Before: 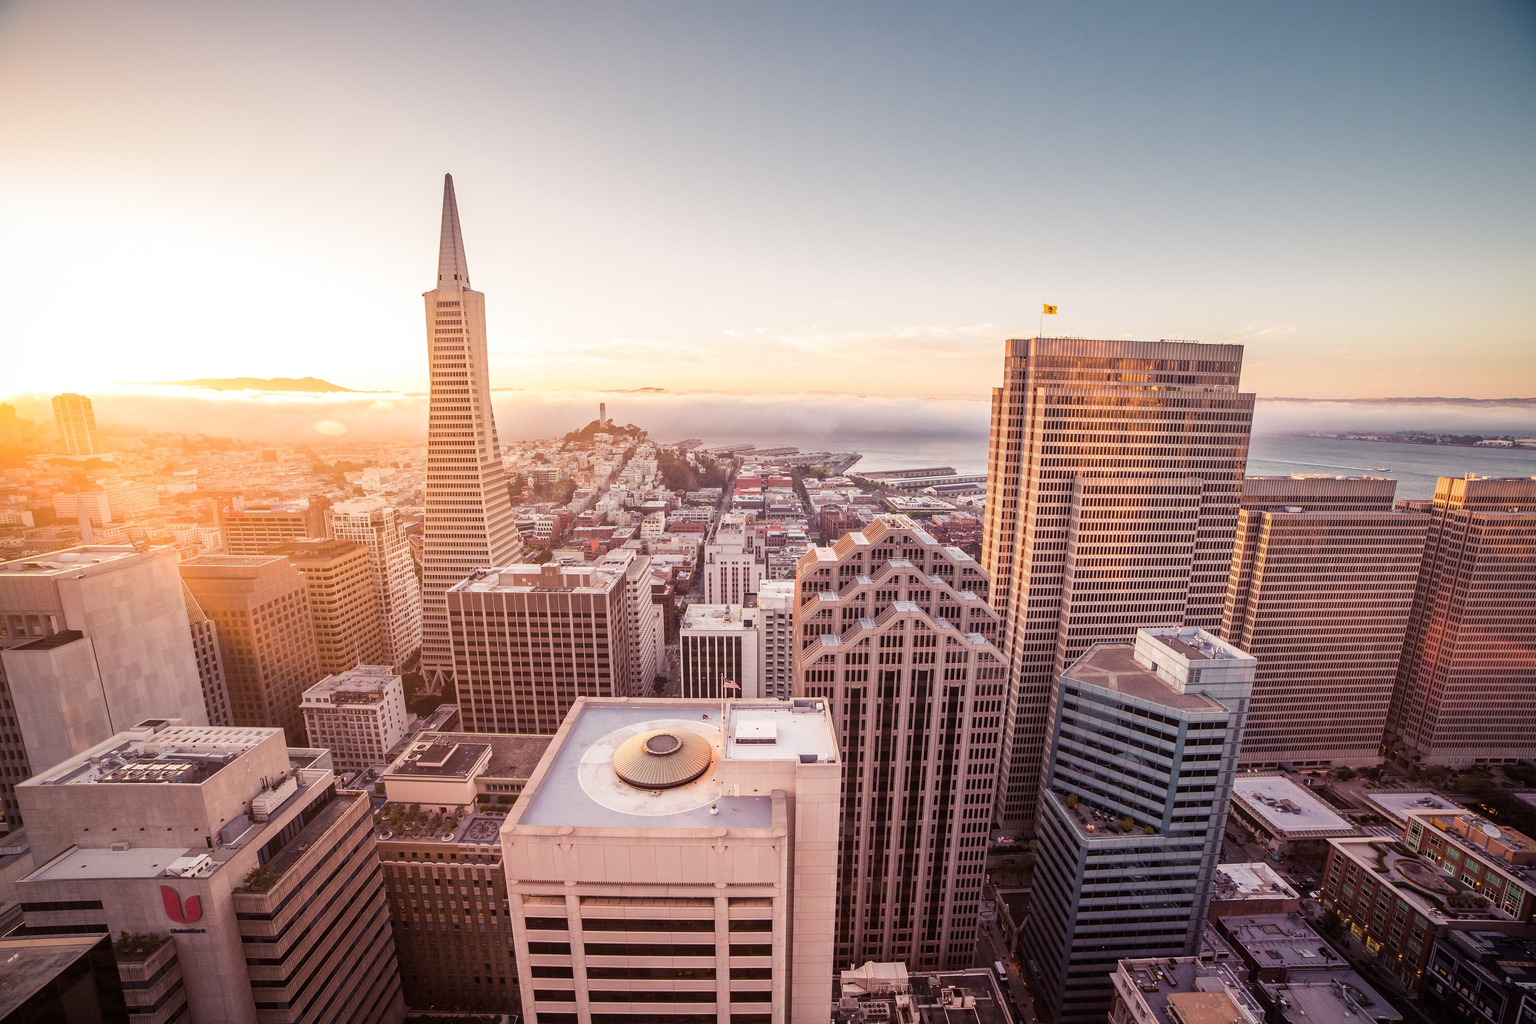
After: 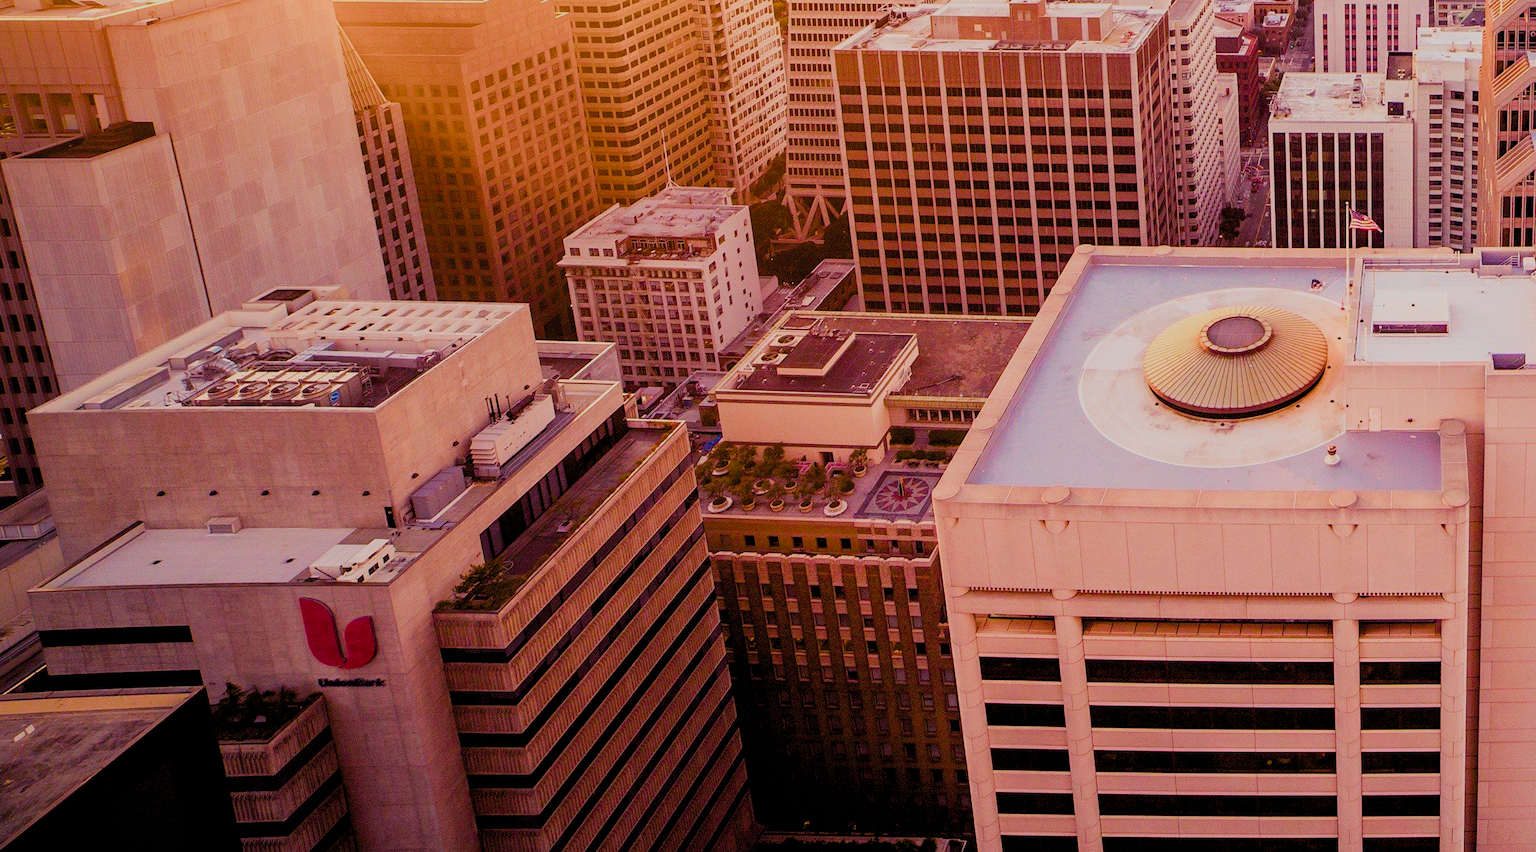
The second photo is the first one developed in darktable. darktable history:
crop and rotate: top 55.252%, right 46.399%, bottom 0.107%
color balance rgb: global offset › luminance -0.902%, perceptual saturation grading › global saturation 36.239%, perceptual saturation grading › shadows 34.985%, global vibrance 40.663%
filmic rgb: black relative exposure -7.65 EV, white relative exposure 4.56 EV, threshold 5.97 EV, hardness 3.61, color science v4 (2020), enable highlight reconstruction true
